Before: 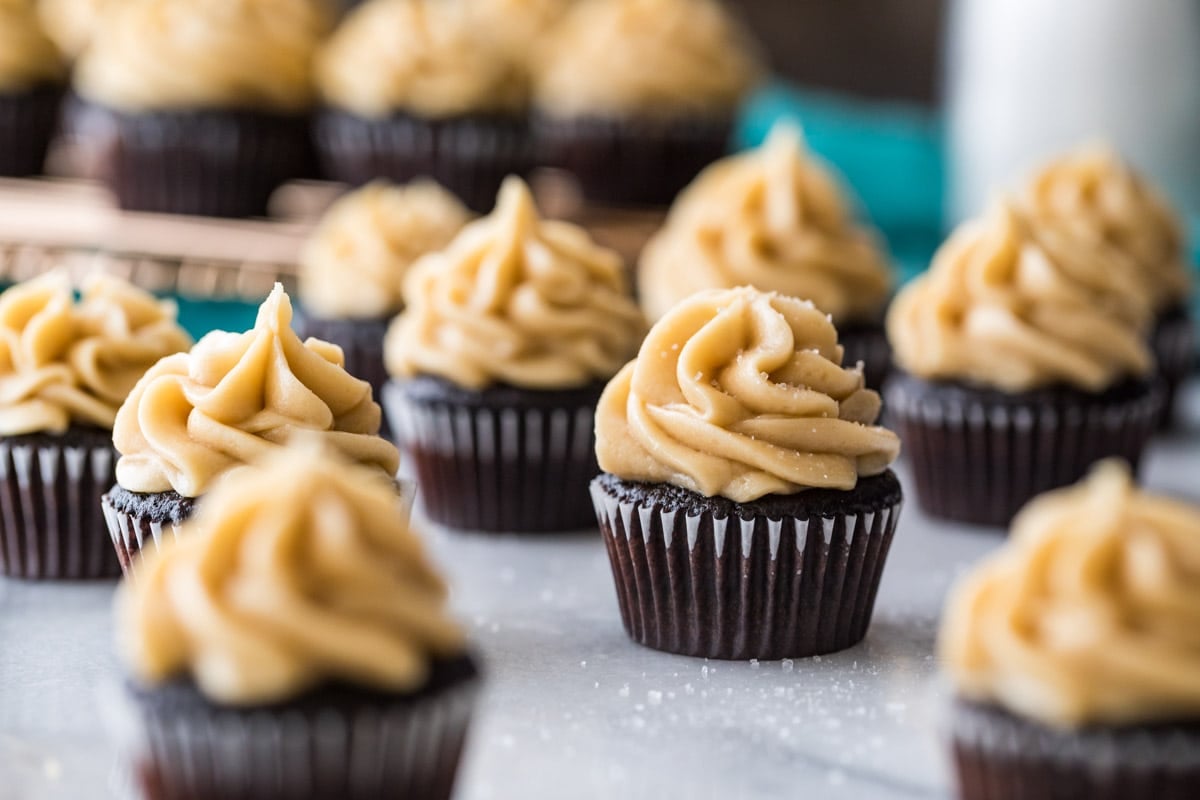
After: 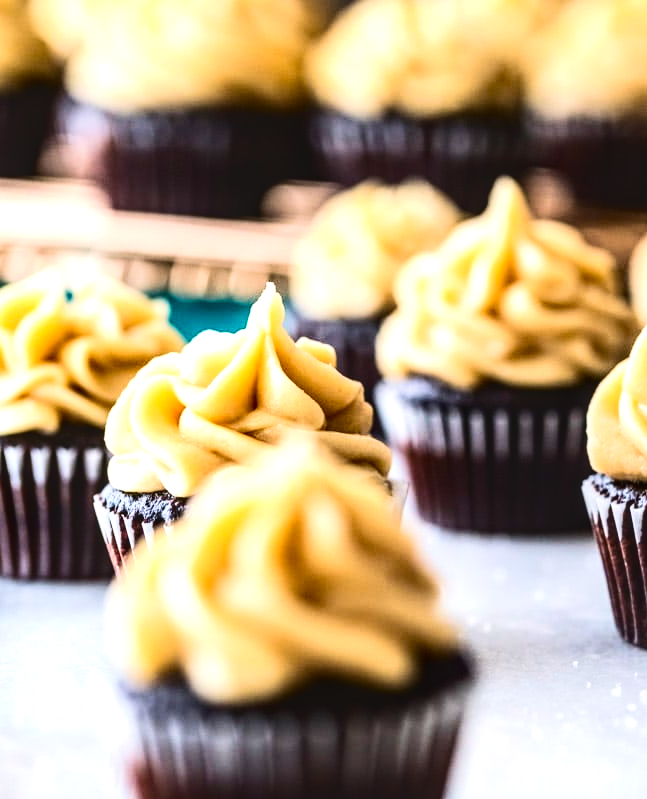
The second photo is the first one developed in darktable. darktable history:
crop: left 0.741%, right 45.339%, bottom 0.084%
tone equalizer: -8 EV -0.749 EV, -7 EV -0.707 EV, -6 EV -0.626 EV, -5 EV -0.395 EV, -3 EV 0.366 EV, -2 EV 0.6 EV, -1 EV 0.676 EV, +0 EV 0.777 EV
local contrast: highlights 54%, shadows 52%, detail 130%, midtone range 0.456
contrast brightness saturation: contrast 0.309, brightness -0.067, saturation 0.172
velvia: on, module defaults
